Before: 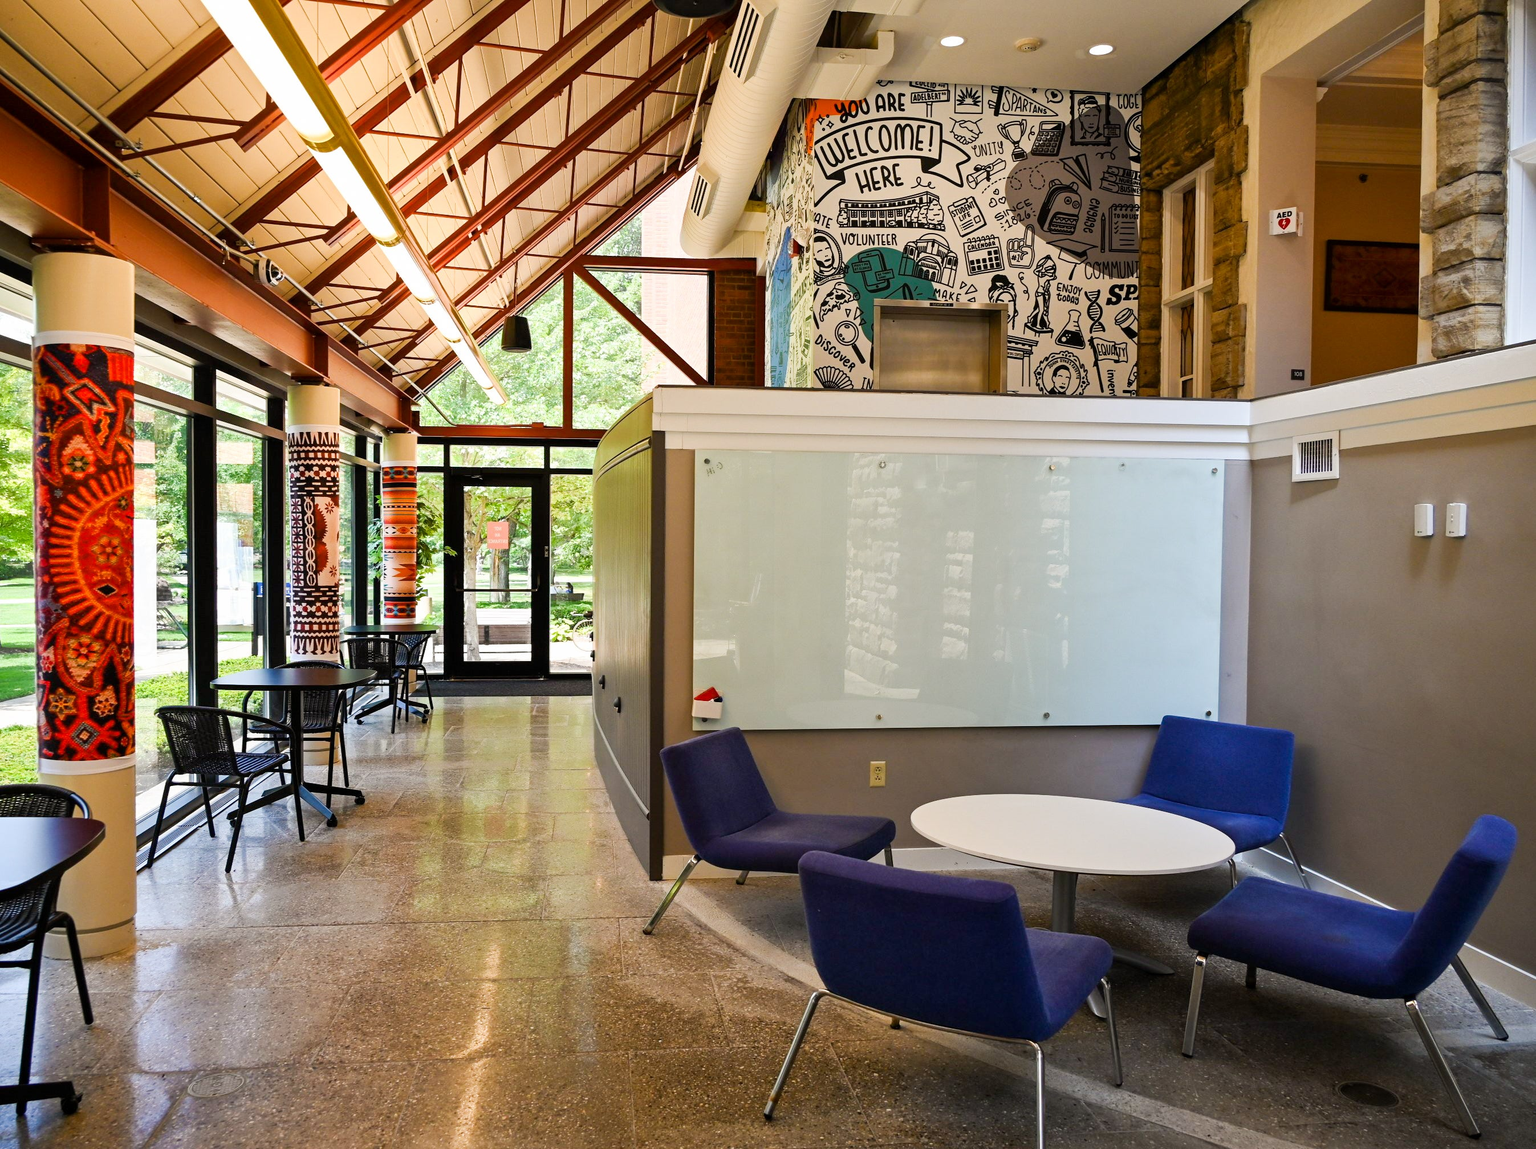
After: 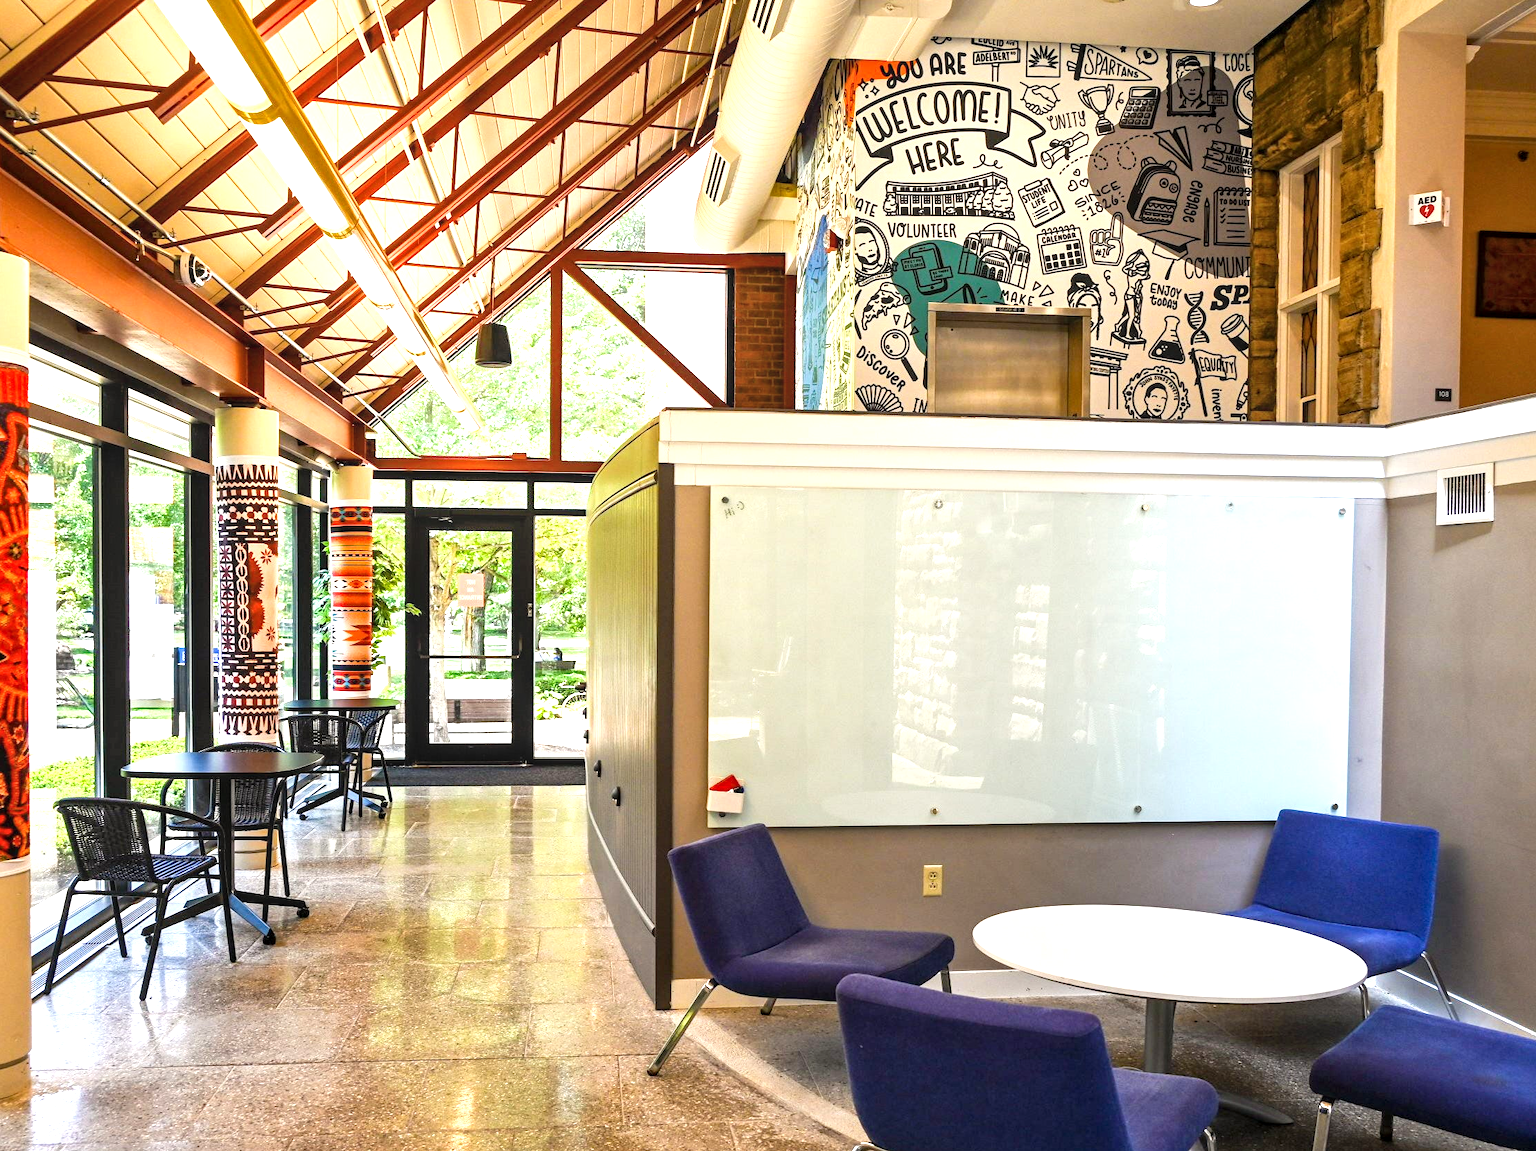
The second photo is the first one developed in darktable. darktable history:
crop and rotate: left 7.219%, top 4.368%, right 10.516%, bottom 13.236%
local contrast: on, module defaults
exposure: black level correction 0, exposure 0.899 EV, compensate exposure bias true, compensate highlight preservation false
